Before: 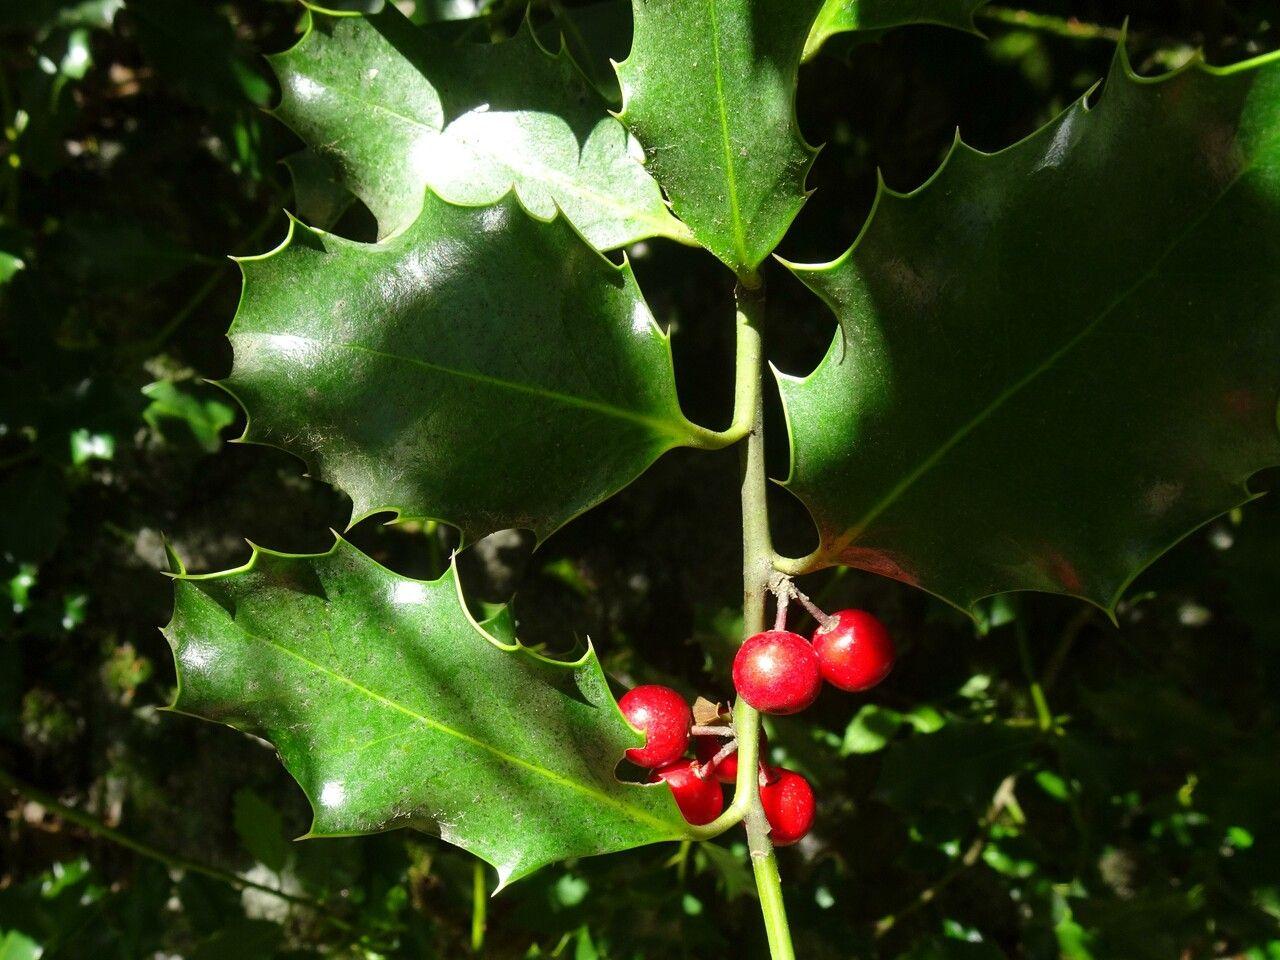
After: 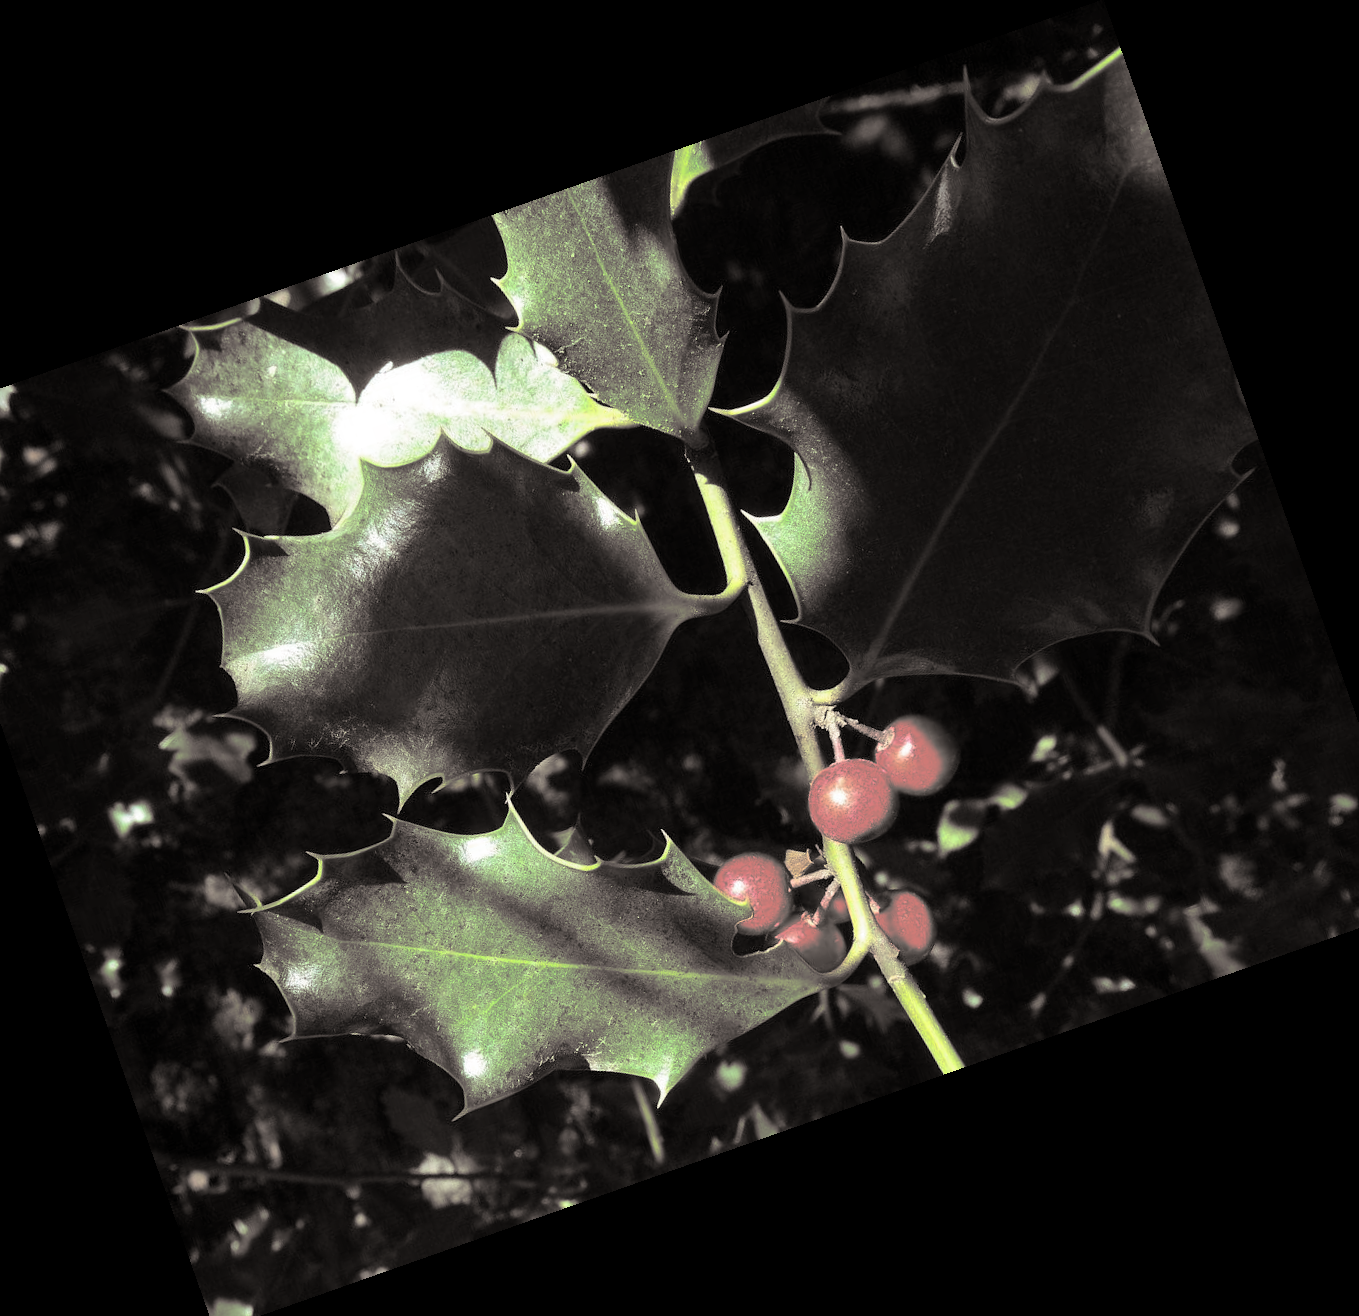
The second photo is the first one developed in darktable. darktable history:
split-toning: shadows › hue 26°, shadows › saturation 0.09, highlights › hue 40°, highlights › saturation 0.18, balance -63, compress 0%
crop and rotate: angle 19.43°, left 6.812%, right 4.125%, bottom 1.087%
